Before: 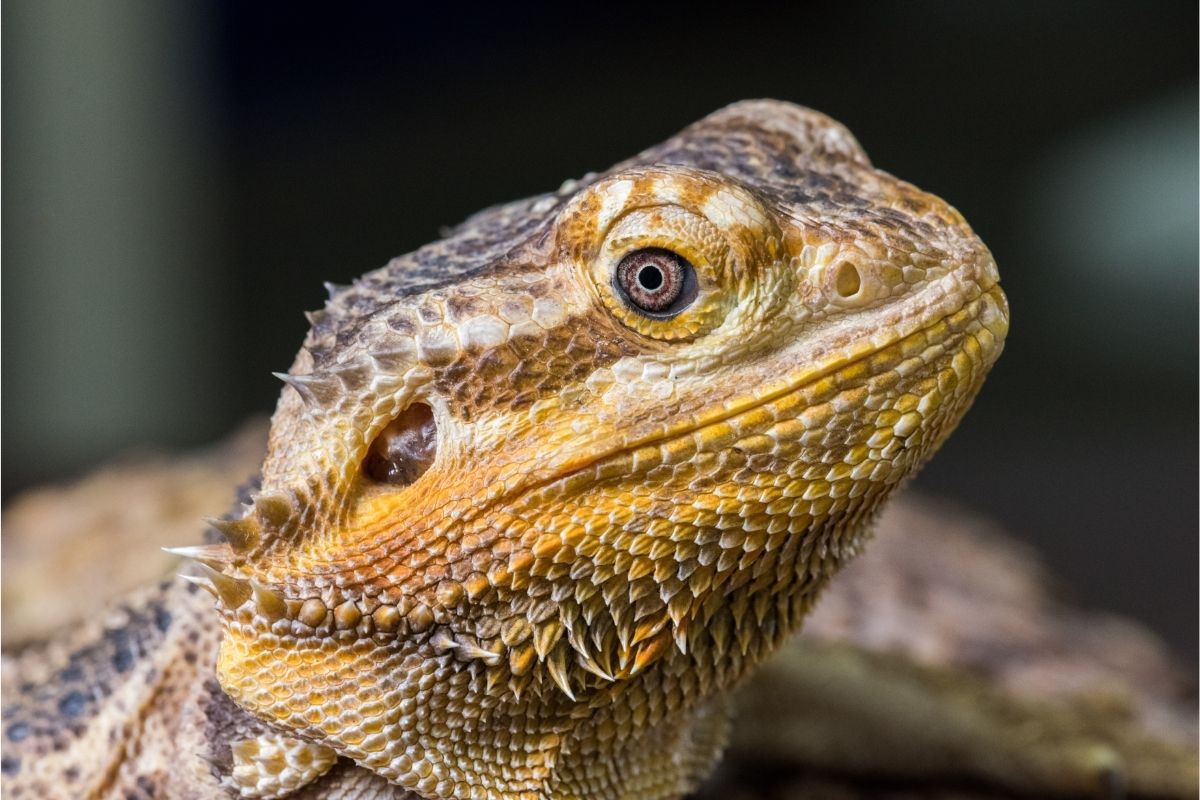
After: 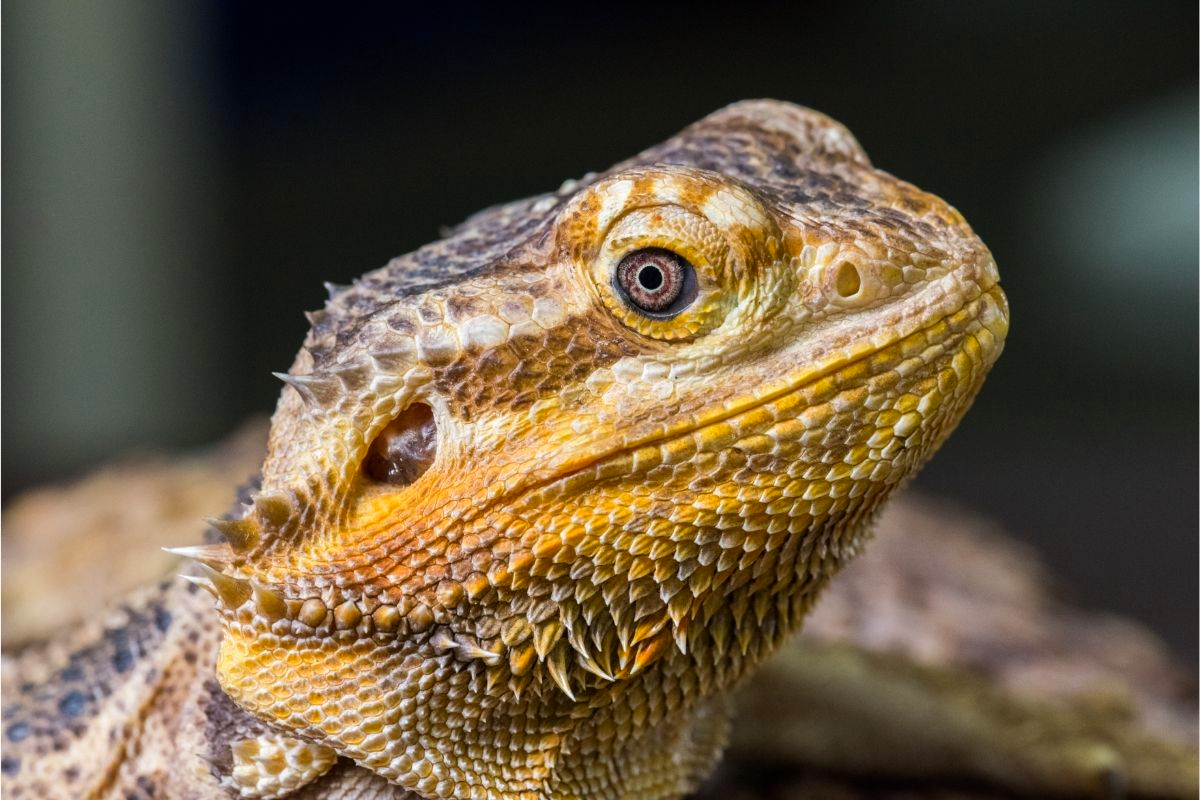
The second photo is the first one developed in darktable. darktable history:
contrast brightness saturation: contrast 0.039, saturation 0.156
